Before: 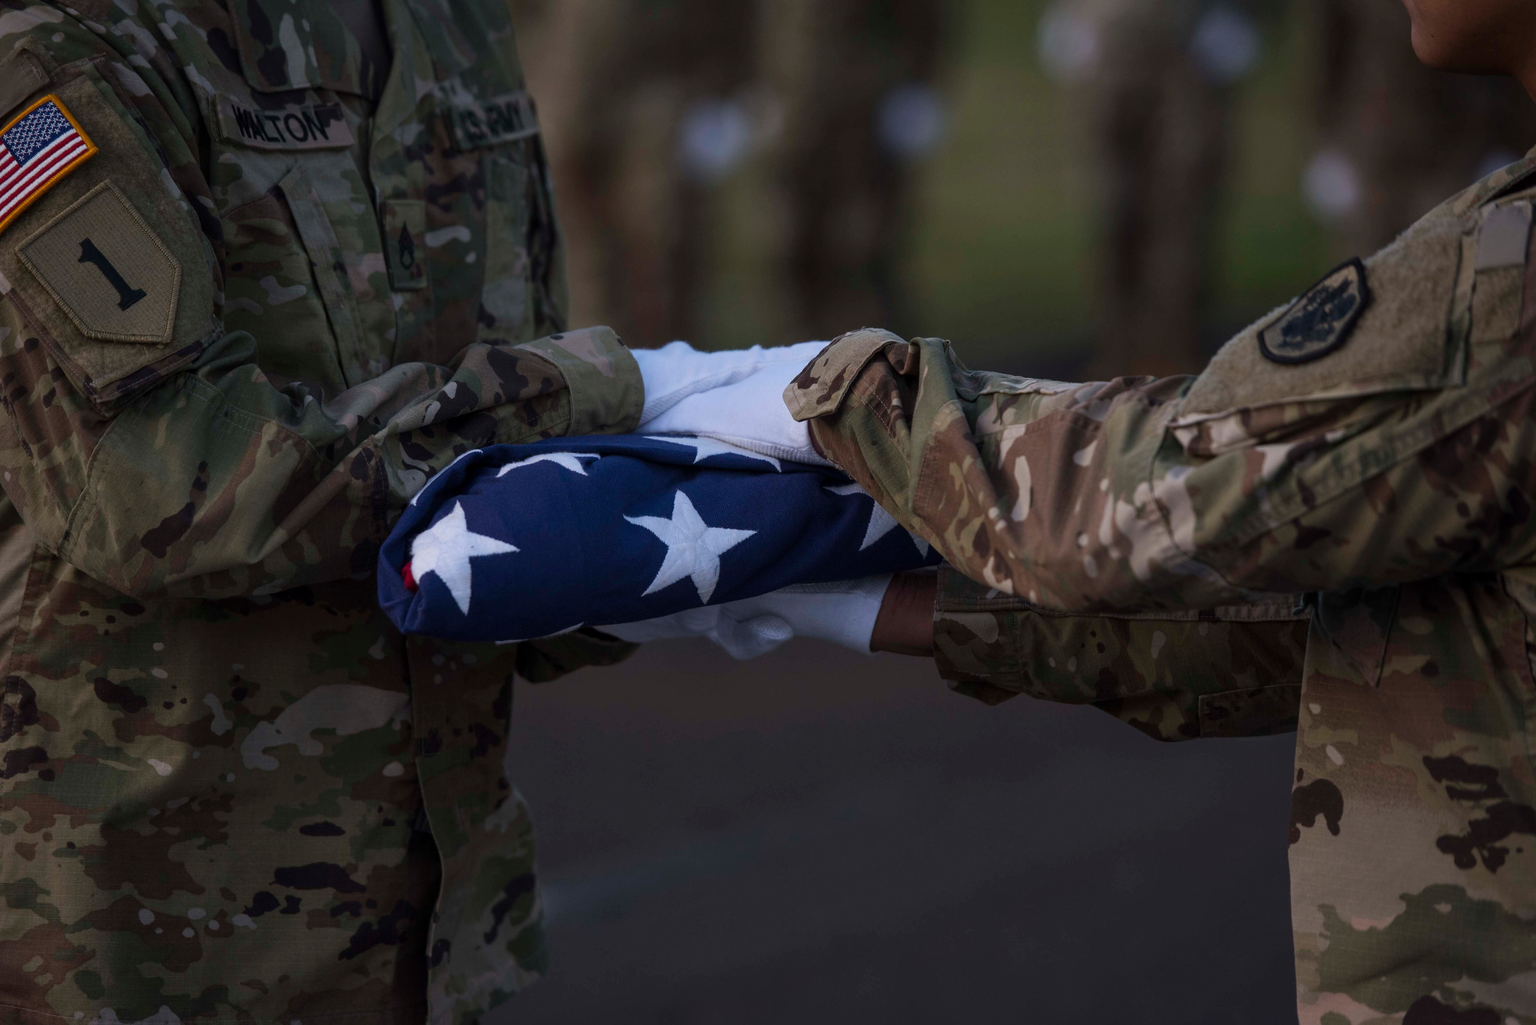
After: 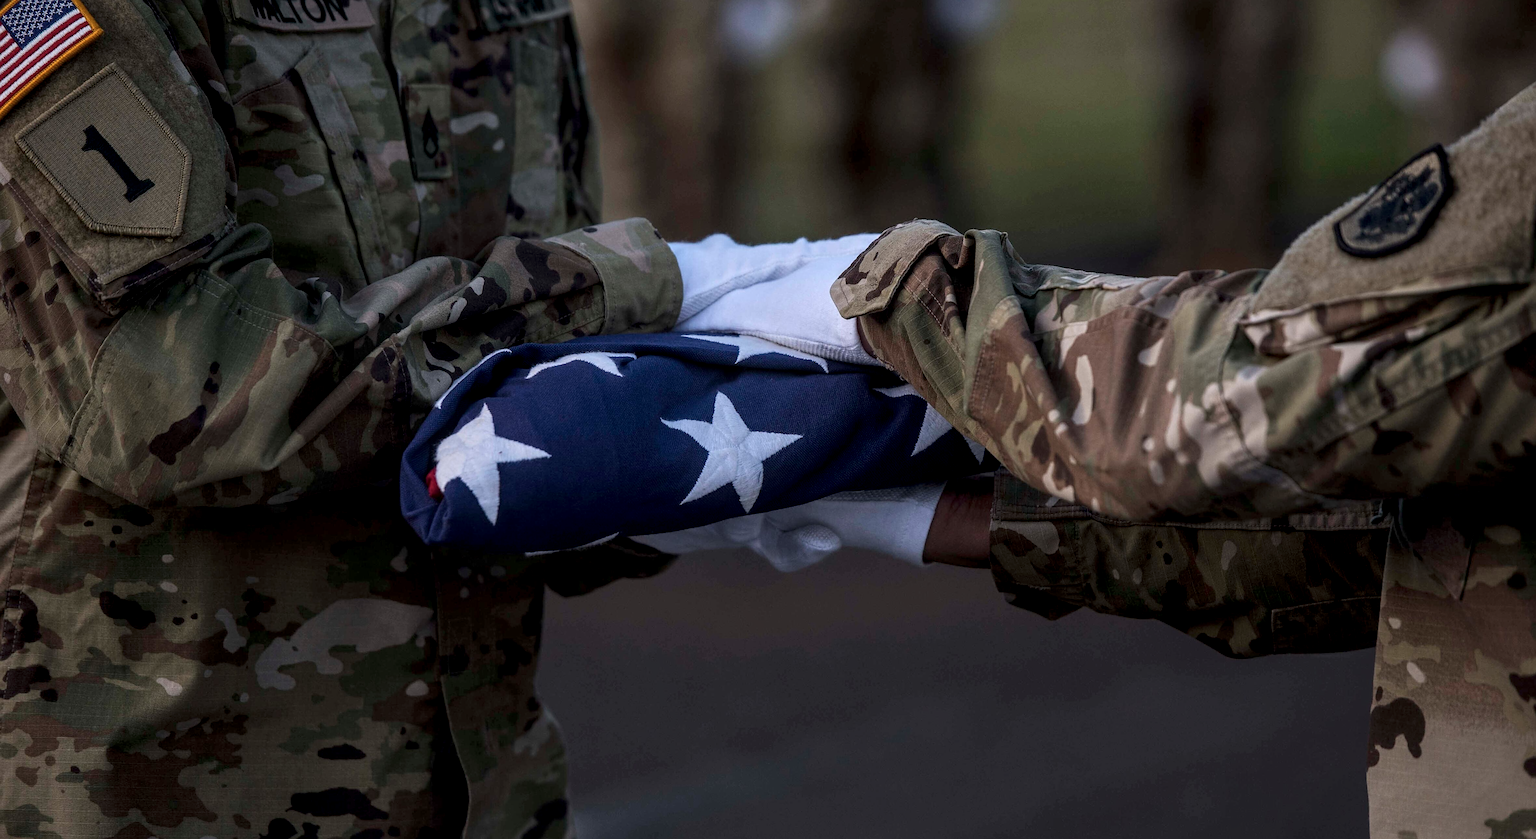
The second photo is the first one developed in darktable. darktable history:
crop and rotate: angle 0.06°, top 11.795%, right 5.602%, bottom 10.892%
local contrast: detail 150%
sharpen: on, module defaults
